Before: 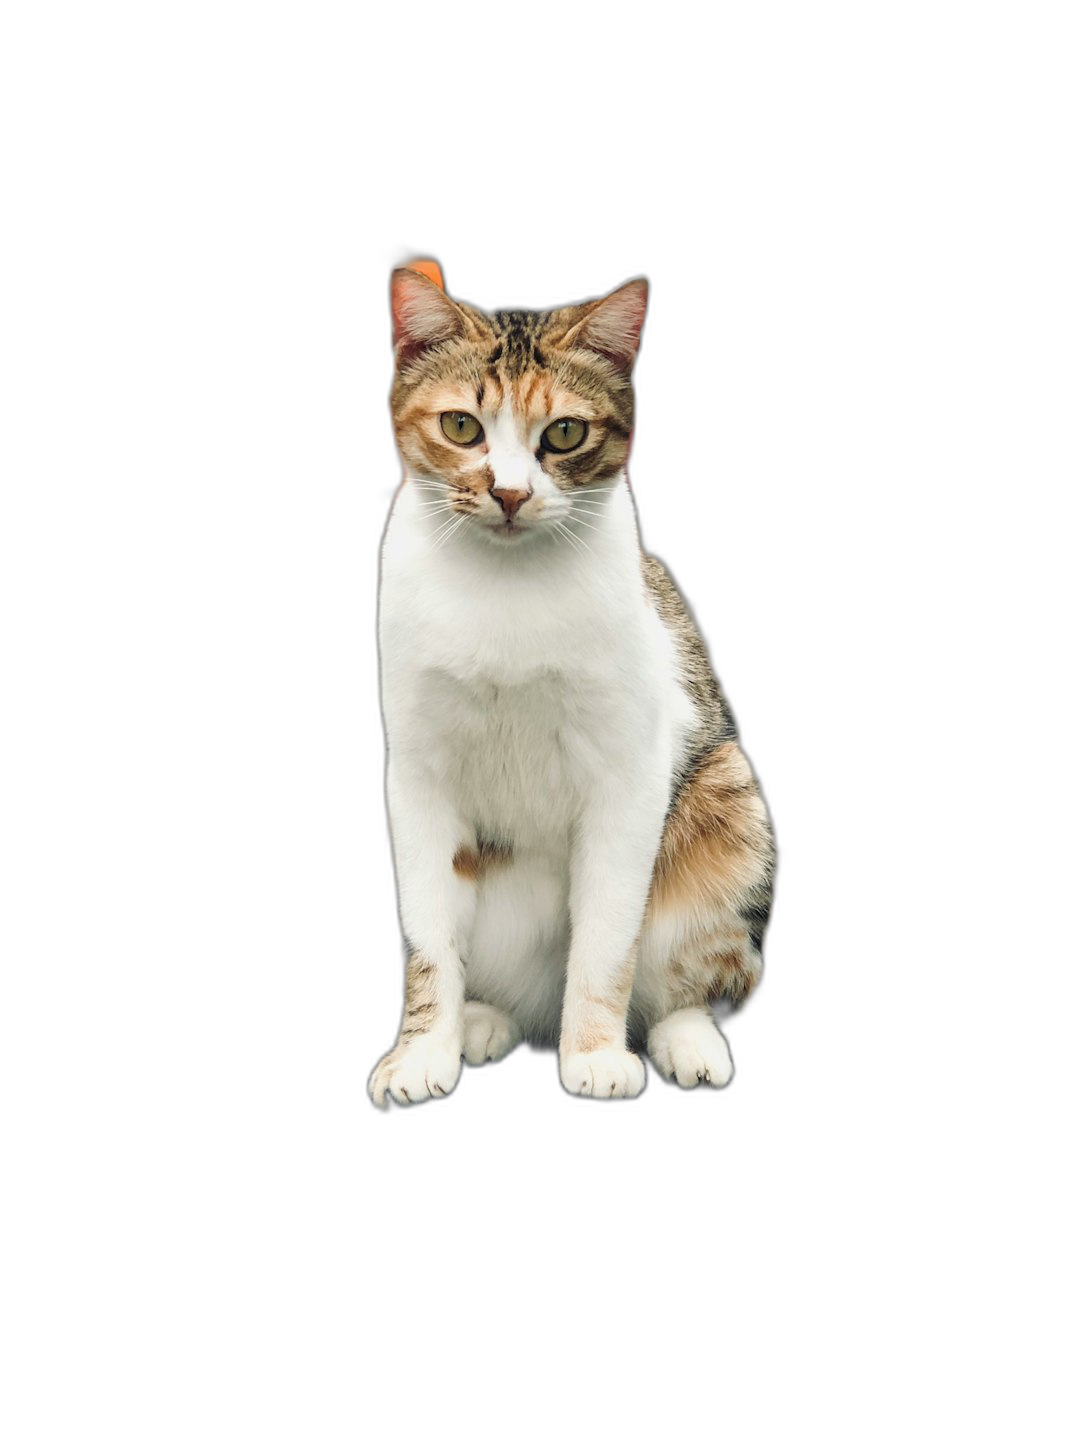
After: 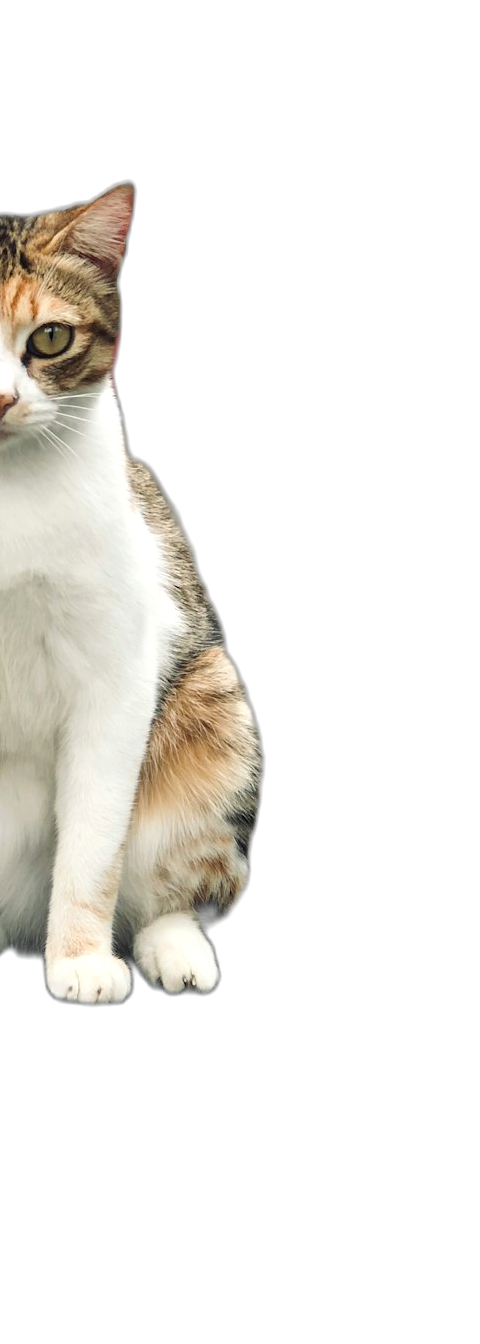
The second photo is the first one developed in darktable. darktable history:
exposure: exposure 0.2 EV, compensate highlight preservation false
crop: left 47.628%, top 6.643%, right 7.874%
